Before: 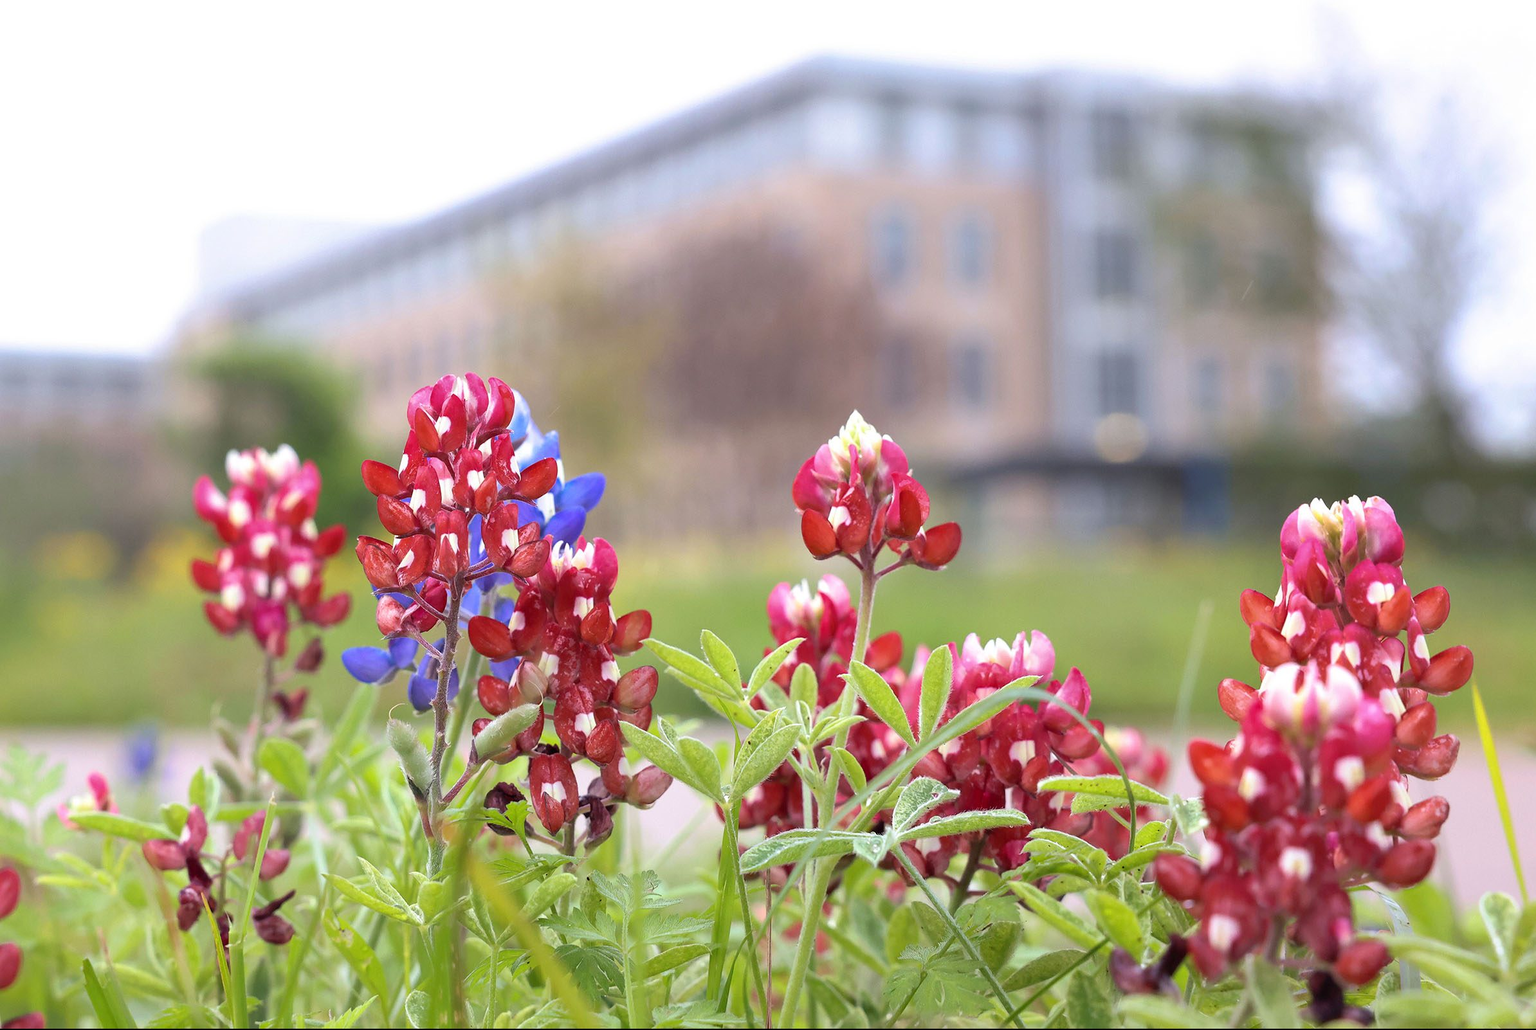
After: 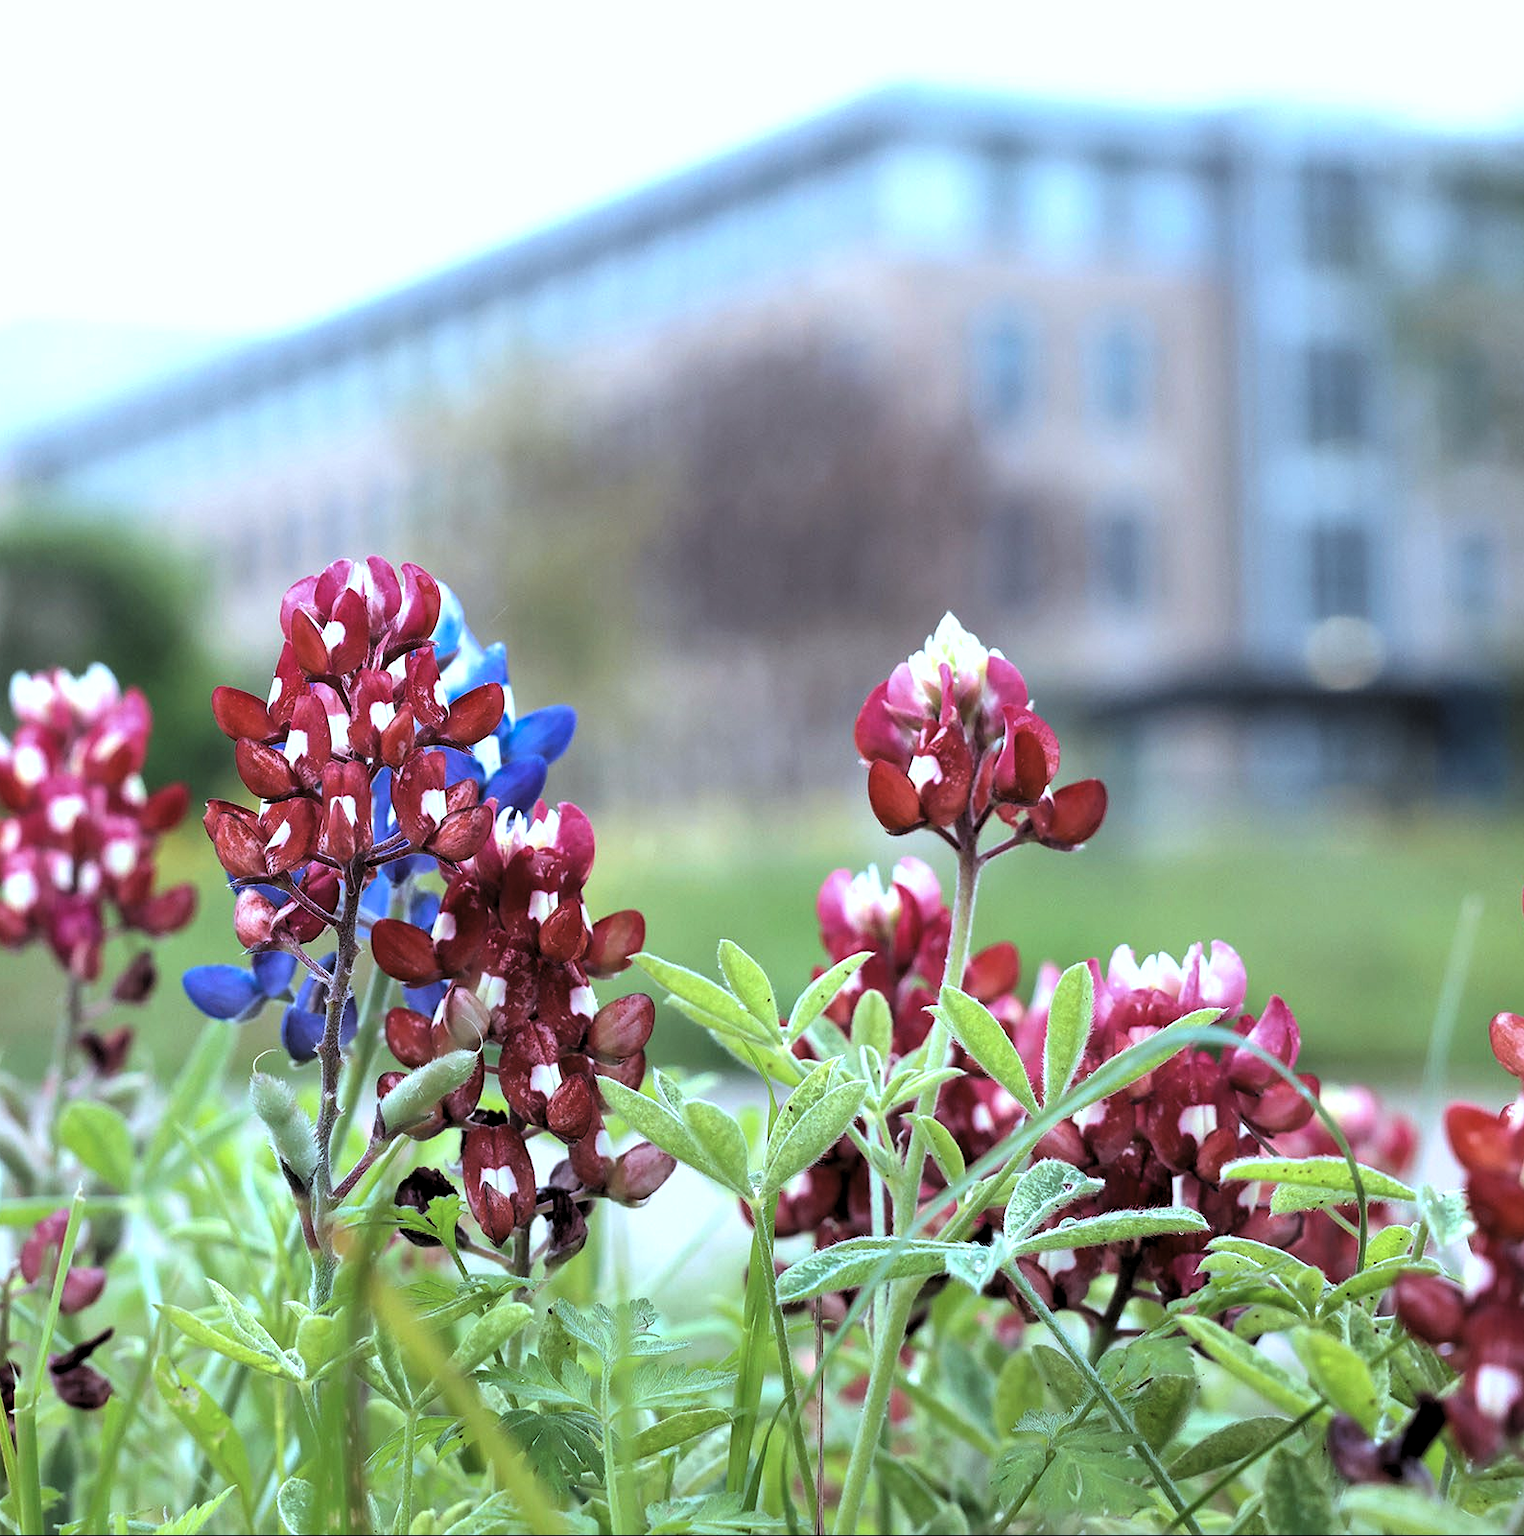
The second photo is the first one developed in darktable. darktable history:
crop and rotate: left 14.333%, right 19.089%
color correction: highlights a* -10.45, highlights b* -18.67
levels: white 99.94%, levels [0.182, 0.542, 0.902]
